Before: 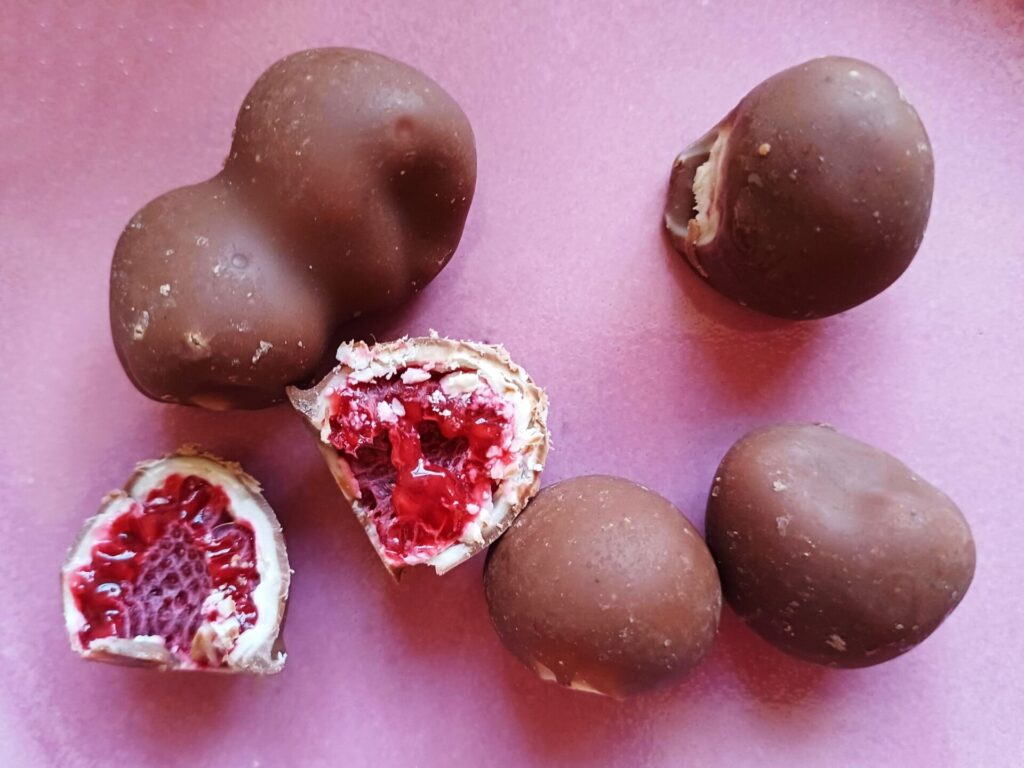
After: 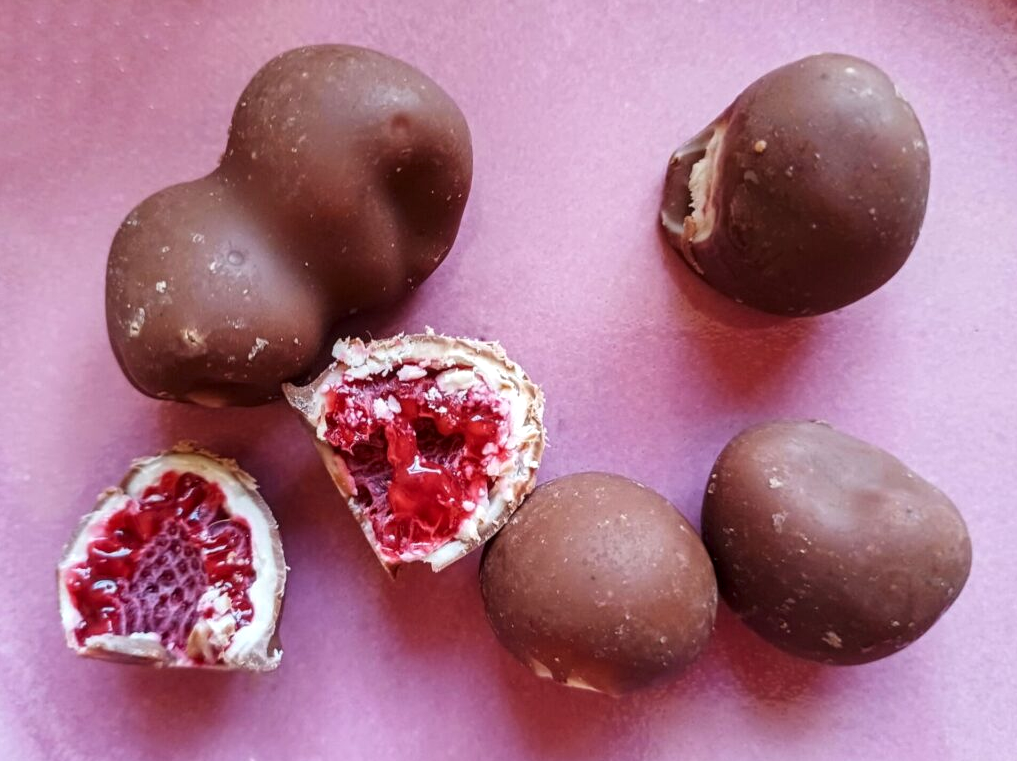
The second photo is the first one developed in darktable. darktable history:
local contrast: on, module defaults
crop: left 0.434%, top 0.485%, right 0.244%, bottom 0.386%
